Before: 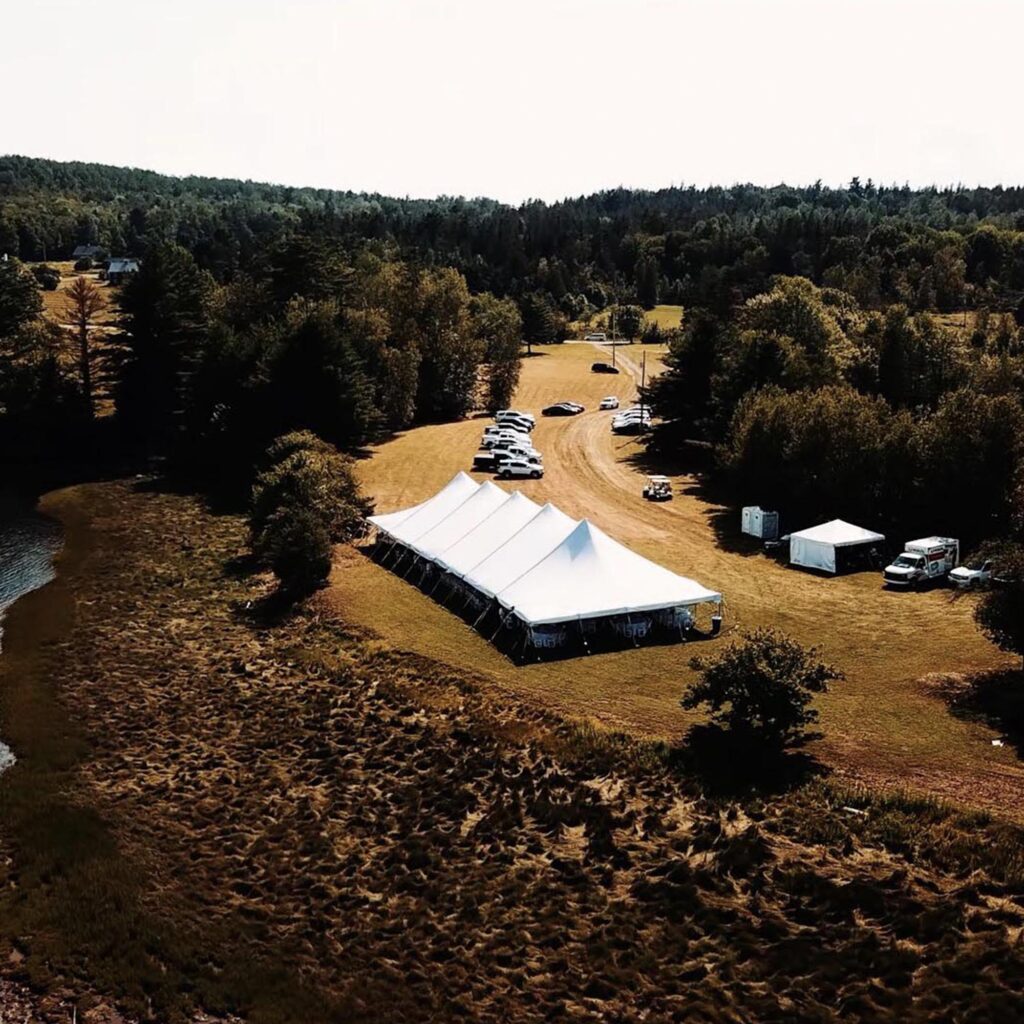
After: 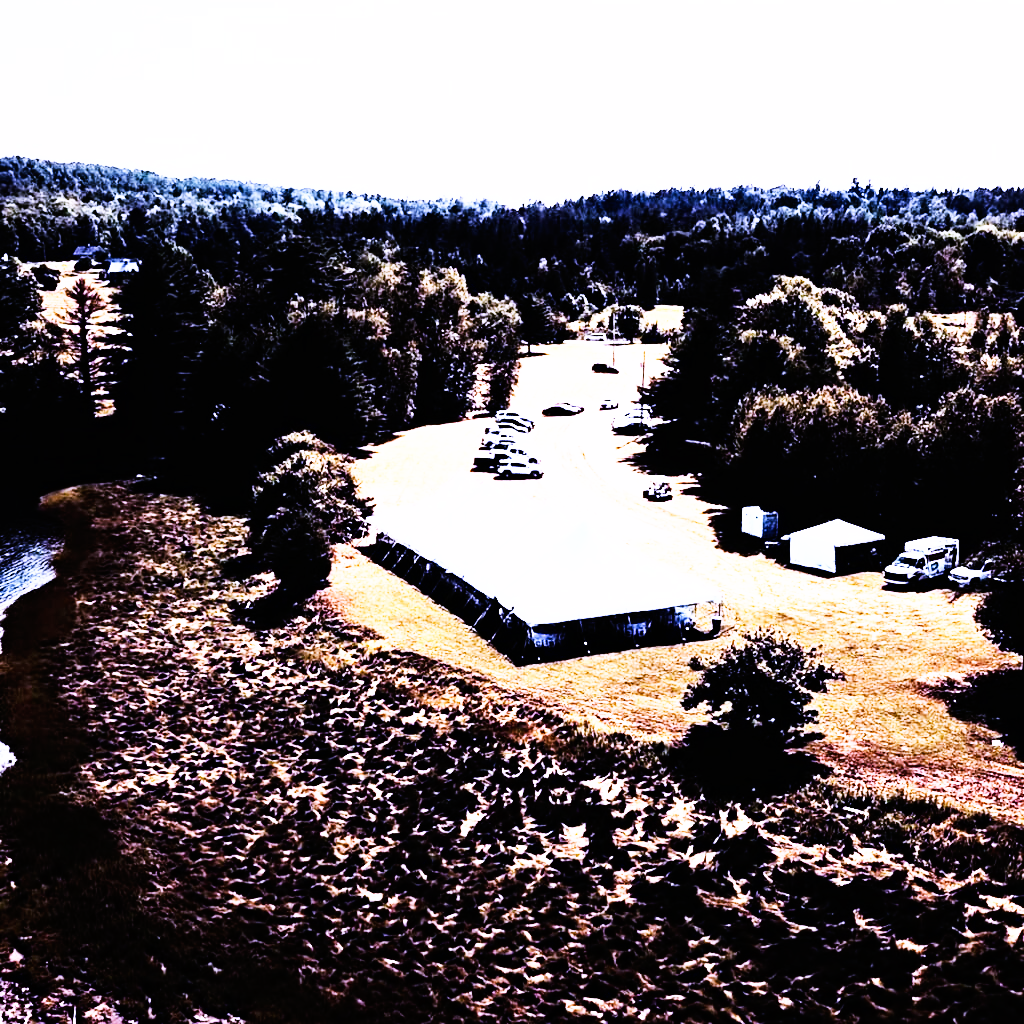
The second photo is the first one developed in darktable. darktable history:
exposure: exposure 0.29 EV, compensate highlight preservation false
contrast equalizer: y [[0.5, 0.5, 0.544, 0.569, 0.5, 0.5], [0.5 ×6], [0.5 ×6], [0 ×6], [0 ×6]]
base curve: curves: ch0 [(0, 0) (0.007, 0.004) (0.027, 0.03) (0.046, 0.07) (0.207, 0.54) (0.442, 0.872) (0.673, 0.972) (1, 1)], preserve colors none
white balance: red 0.98, blue 1.61
rgb curve: curves: ch0 [(0, 0) (0.21, 0.15) (0.24, 0.21) (0.5, 0.75) (0.75, 0.96) (0.89, 0.99) (1, 1)]; ch1 [(0, 0.02) (0.21, 0.13) (0.25, 0.2) (0.5, 0.67) (0.75, 0.9) (0.89, 0.97) (1, 1)]; ch2 [(0, 0.02) (0.21, 0.13) (0.25, 0.2) (0.5, 0.67) (0.75, 0.9) (0.89, 0.97) (1, 1)], compensate middle gray true
